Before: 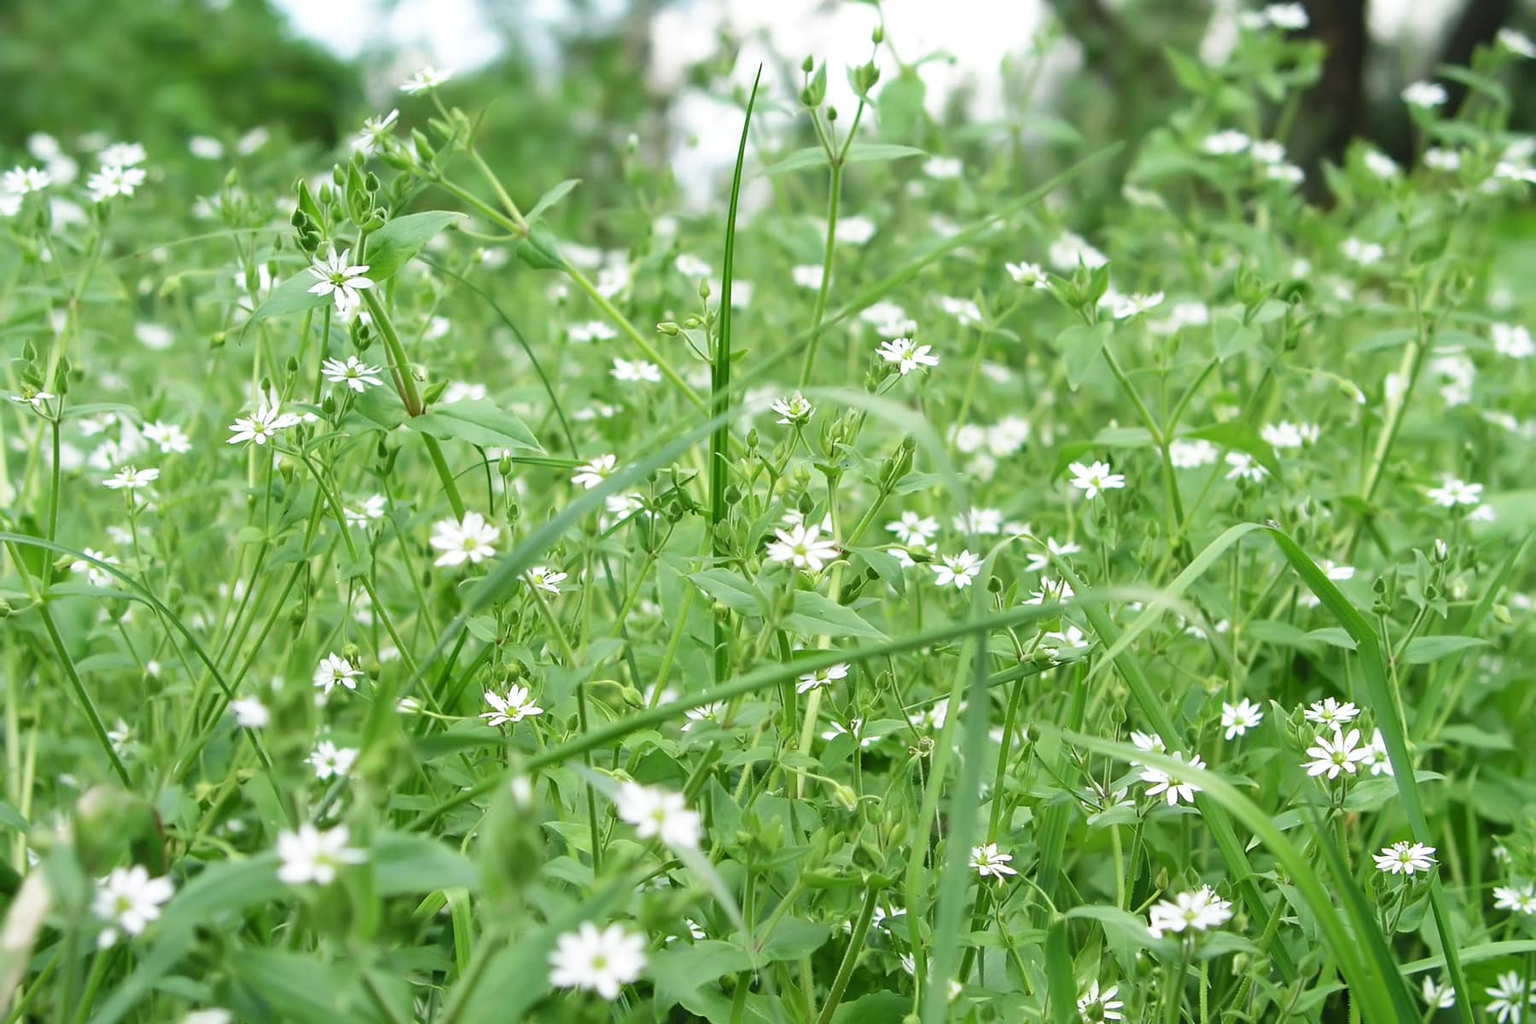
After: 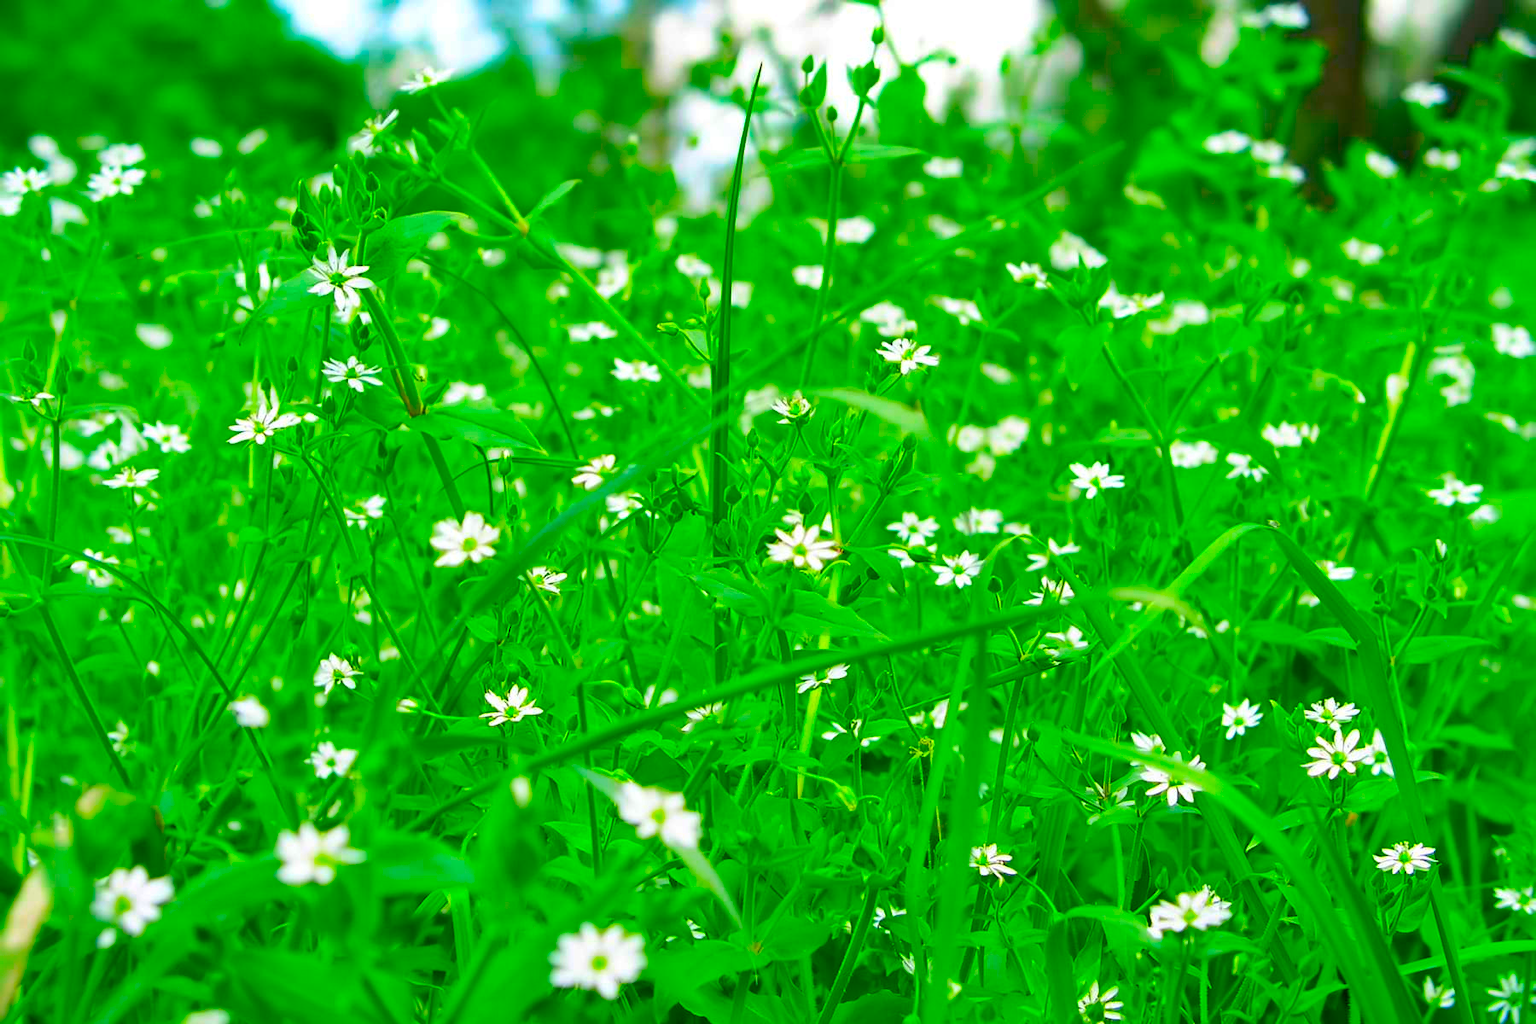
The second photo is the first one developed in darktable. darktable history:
shadows and highlights: on, module defaults
color correction: saturation 3
